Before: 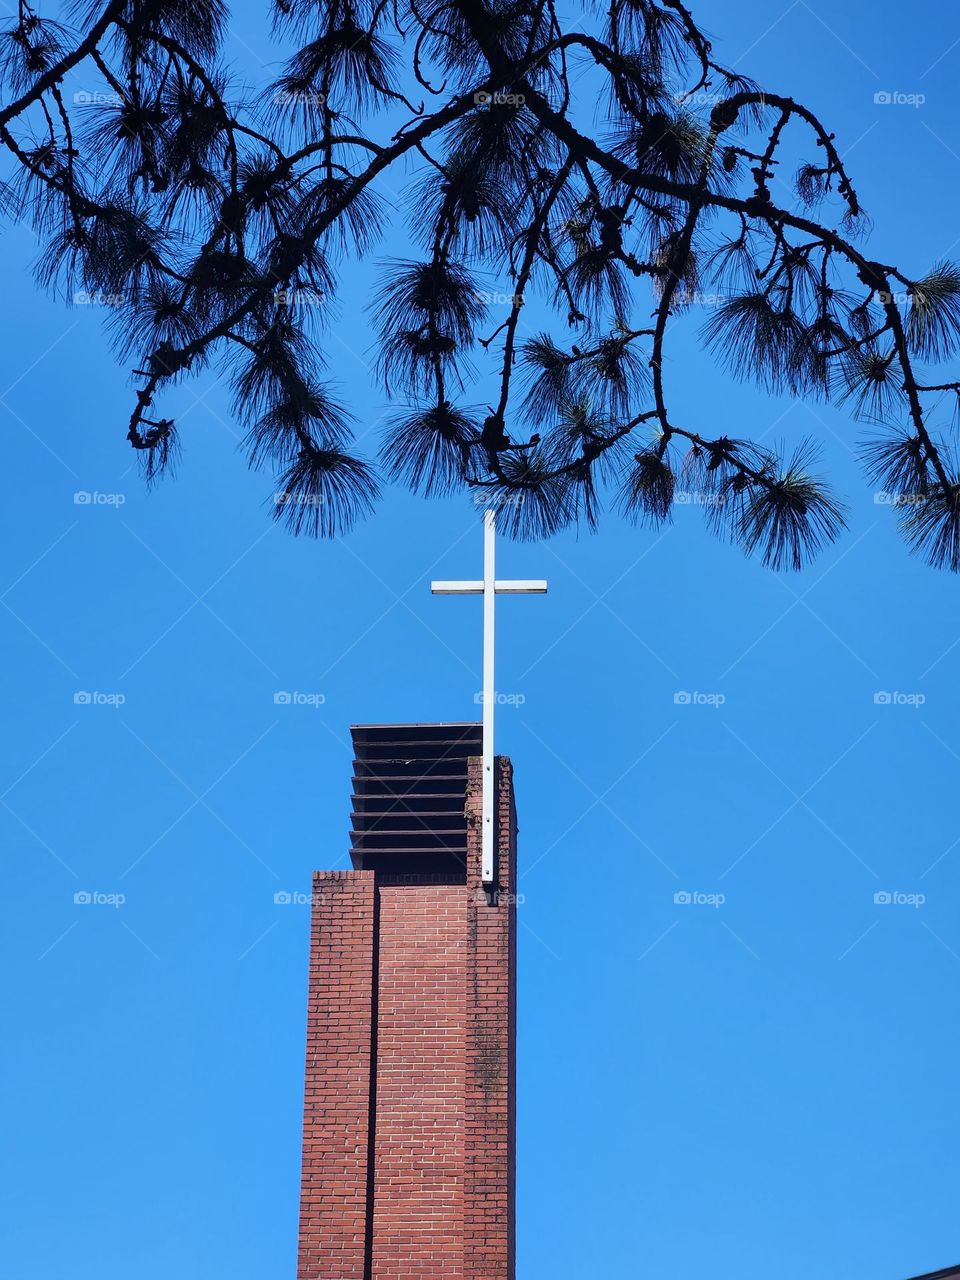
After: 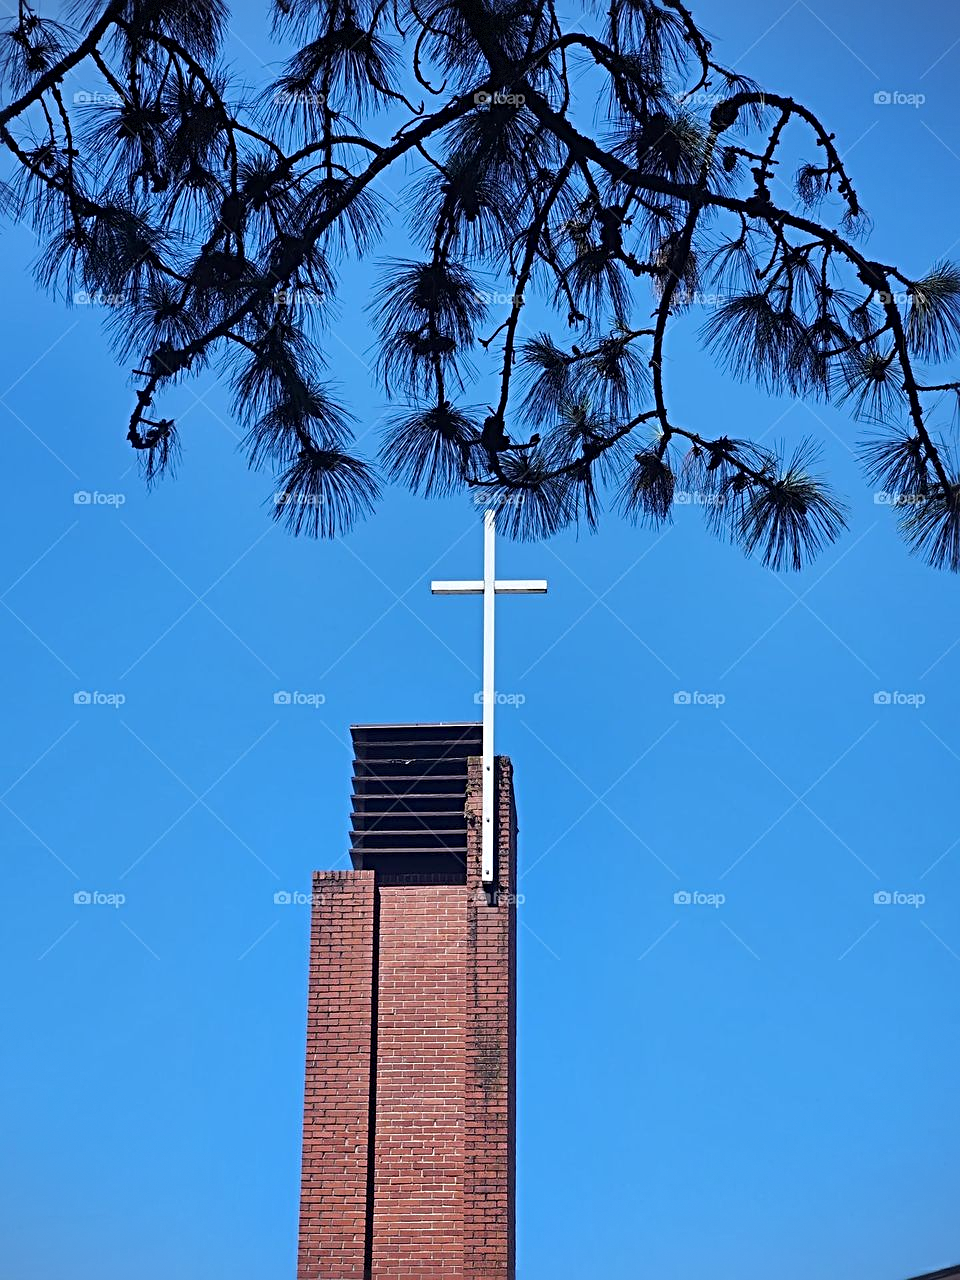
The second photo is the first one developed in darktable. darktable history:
sharpen: radius 4
vignetting: fall-off start 97.28%, fall-off radius 79%, brightness -0.462, saturation -0.3, width/height ratio 1.114, dithering 8-bit output, unbound false
